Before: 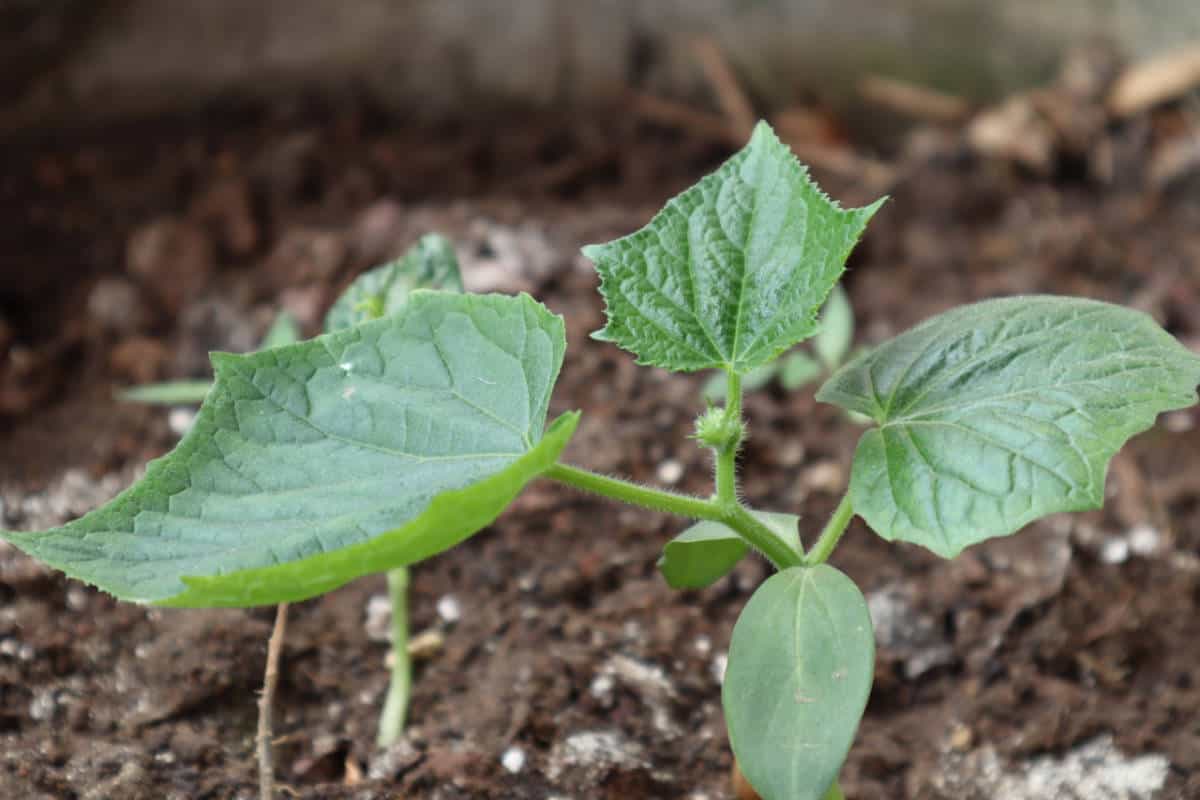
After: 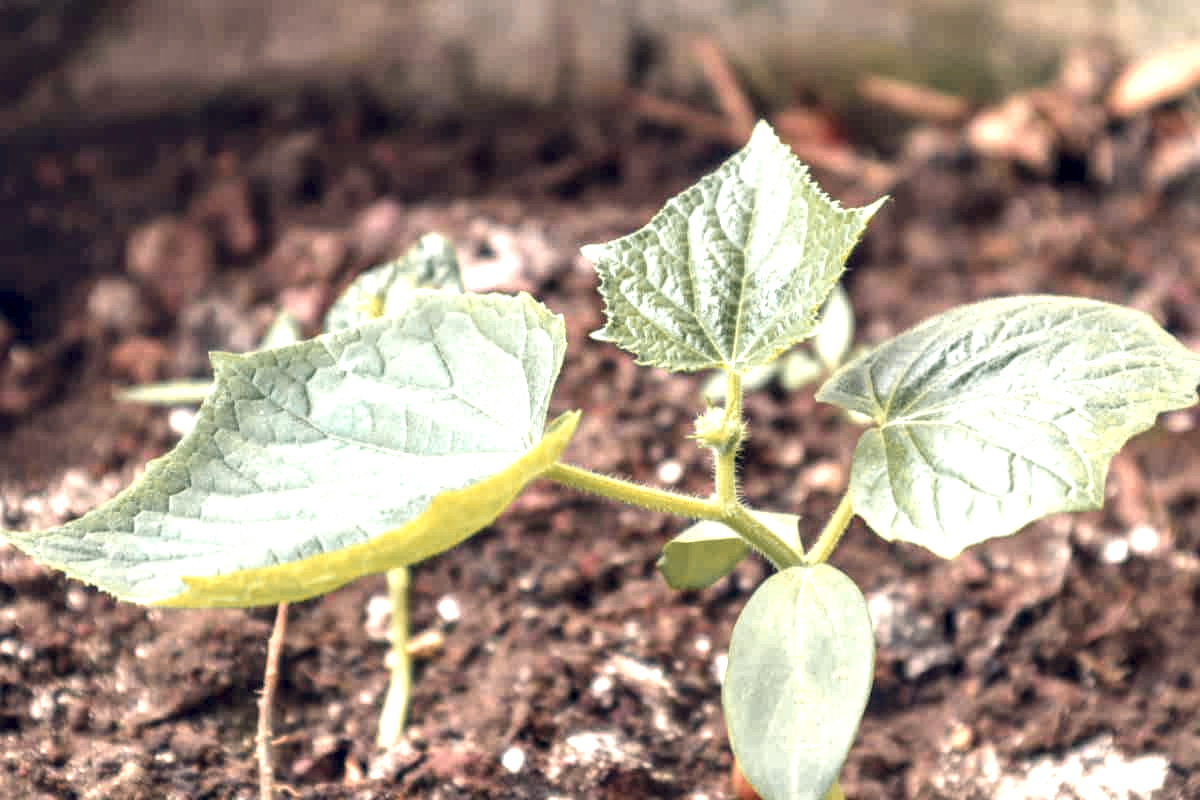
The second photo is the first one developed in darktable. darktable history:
color balance rgb: shadows lift › hue 87.51°, highlights gain › chroma 3.21%, highlights gain › hue 55.1°, global offset › chroma 0.15%, global offset › hue 253.66°, linear chroma grading › global chroma 0.5%
exposure: black level correction 0, exposure 1.1 EV, compensate highlight preservation false
local contrast: detail 150%
color zones: curves: ch1 [(0.263, 0.53) (0.376, 0.287) (0.487, 0.512) (0.748, 0.547) (1, 0.513)]; ch2 [(0.262, 0.45) (0.751, 0.477)], mix 31.98%
